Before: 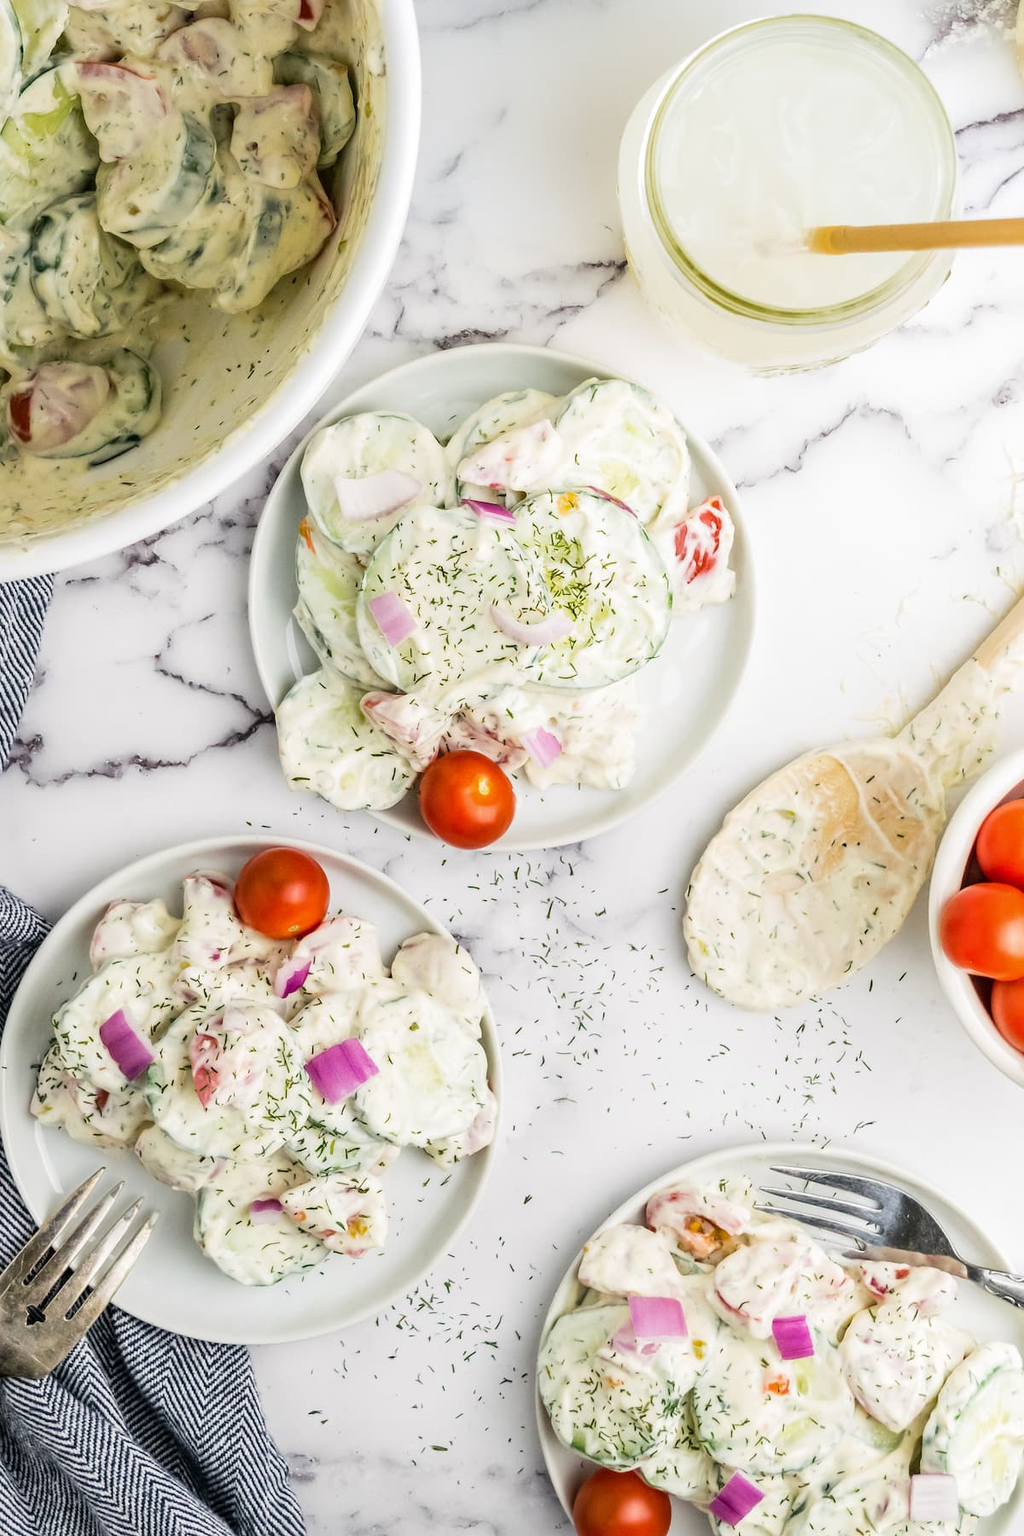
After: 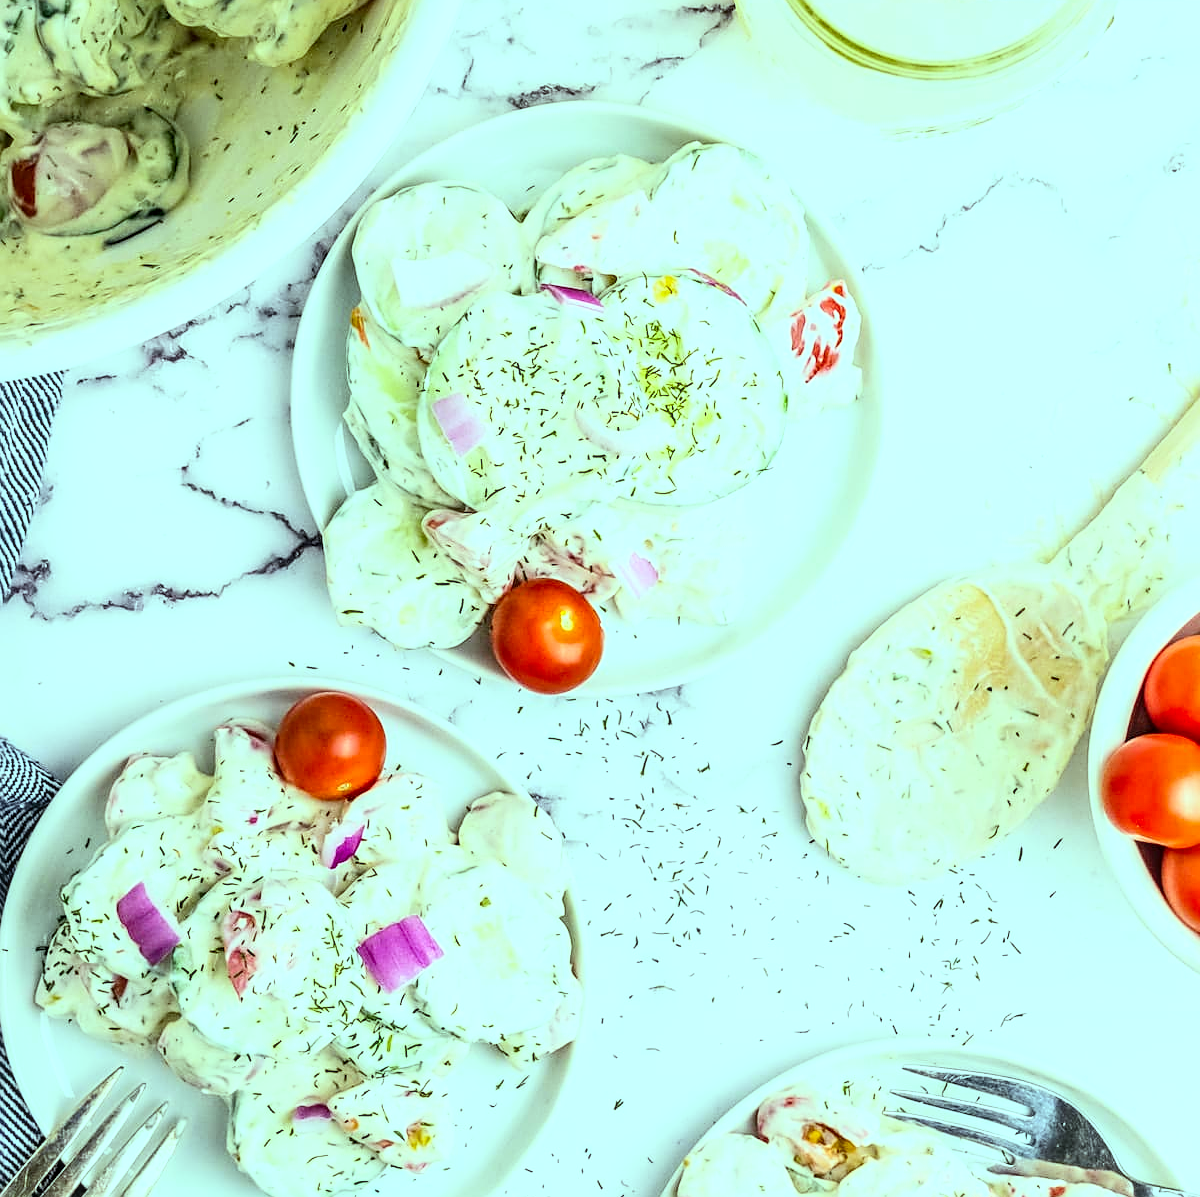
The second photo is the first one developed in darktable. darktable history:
crop: top 16.727%, bottom 16.727%
exposure: exposure 0.02 EV, compensate highlight preservation false
contrast brightness saturation: contrast 0.2, brightness 0.16, saturation 0.22
color balance: mode lift, gamma, gain (sRGB), lift [0.997, 0.979, 1.021, 1.011], gamma [1, 1.084, 0.916, 0.998], gain [1, 0.87, 1.13, 1.101], contrast 4.55%, contrast fulcrum 38.24%, output saturation 104.09%
sharpen: on, module defaults
local contrast: detail 130%
